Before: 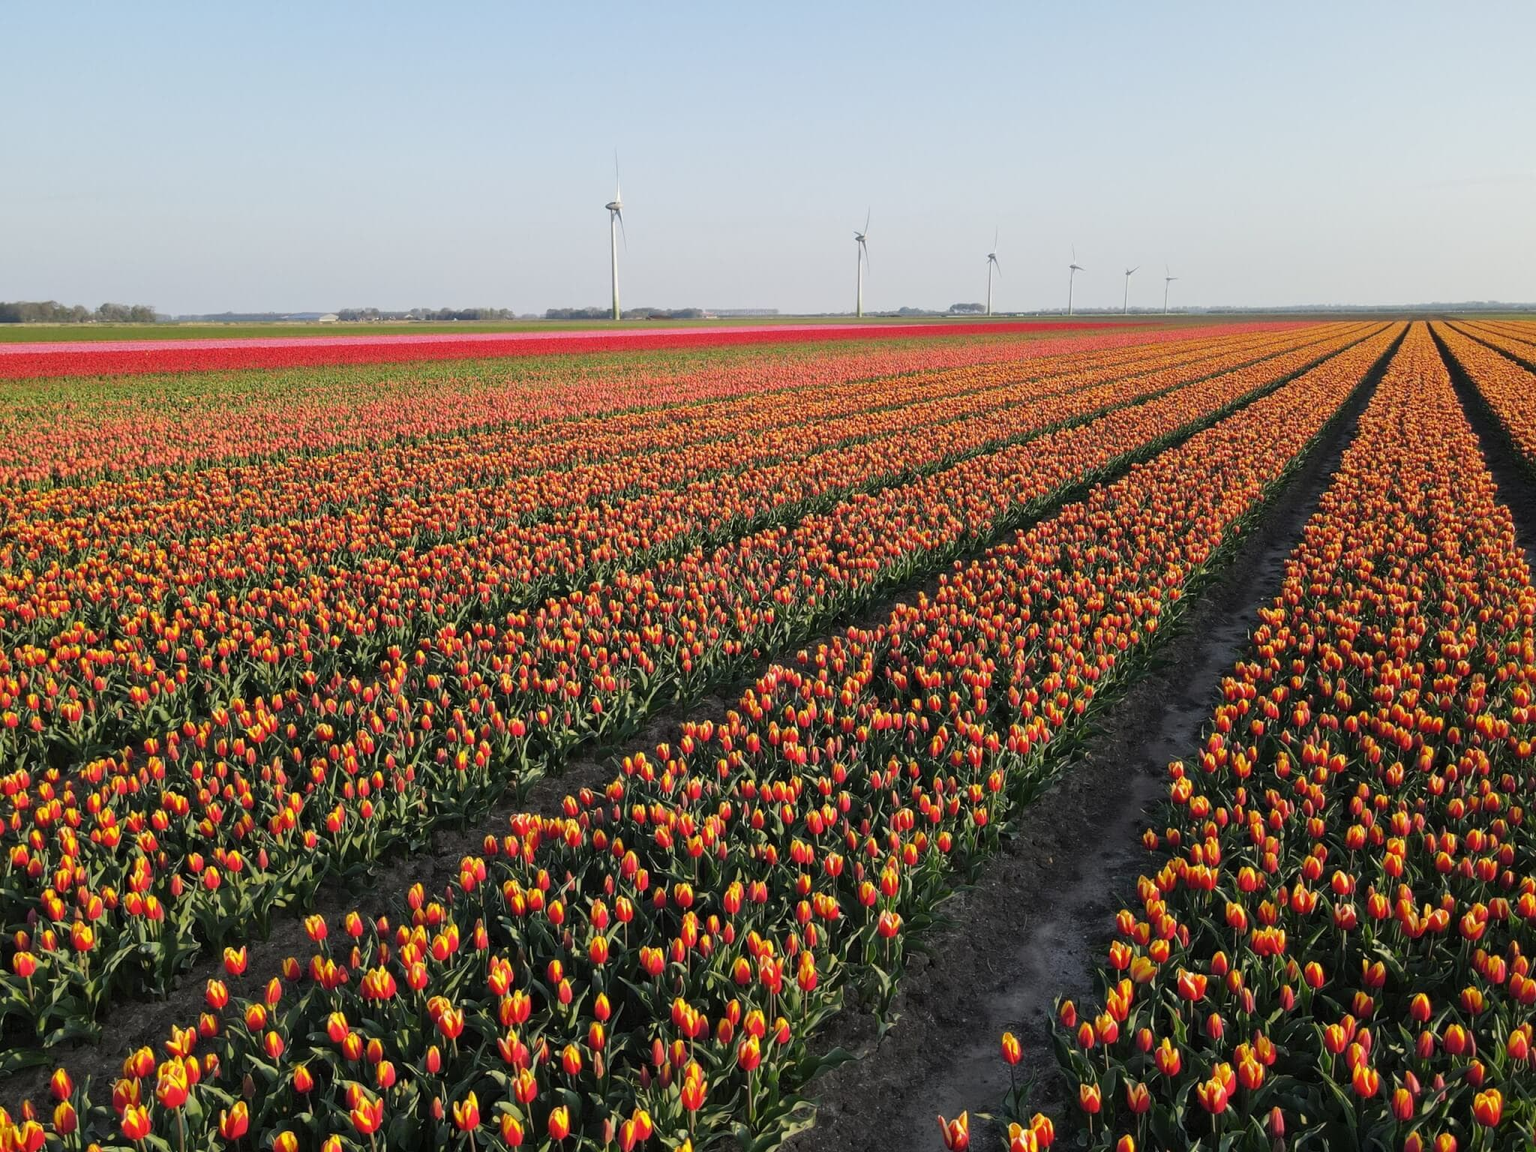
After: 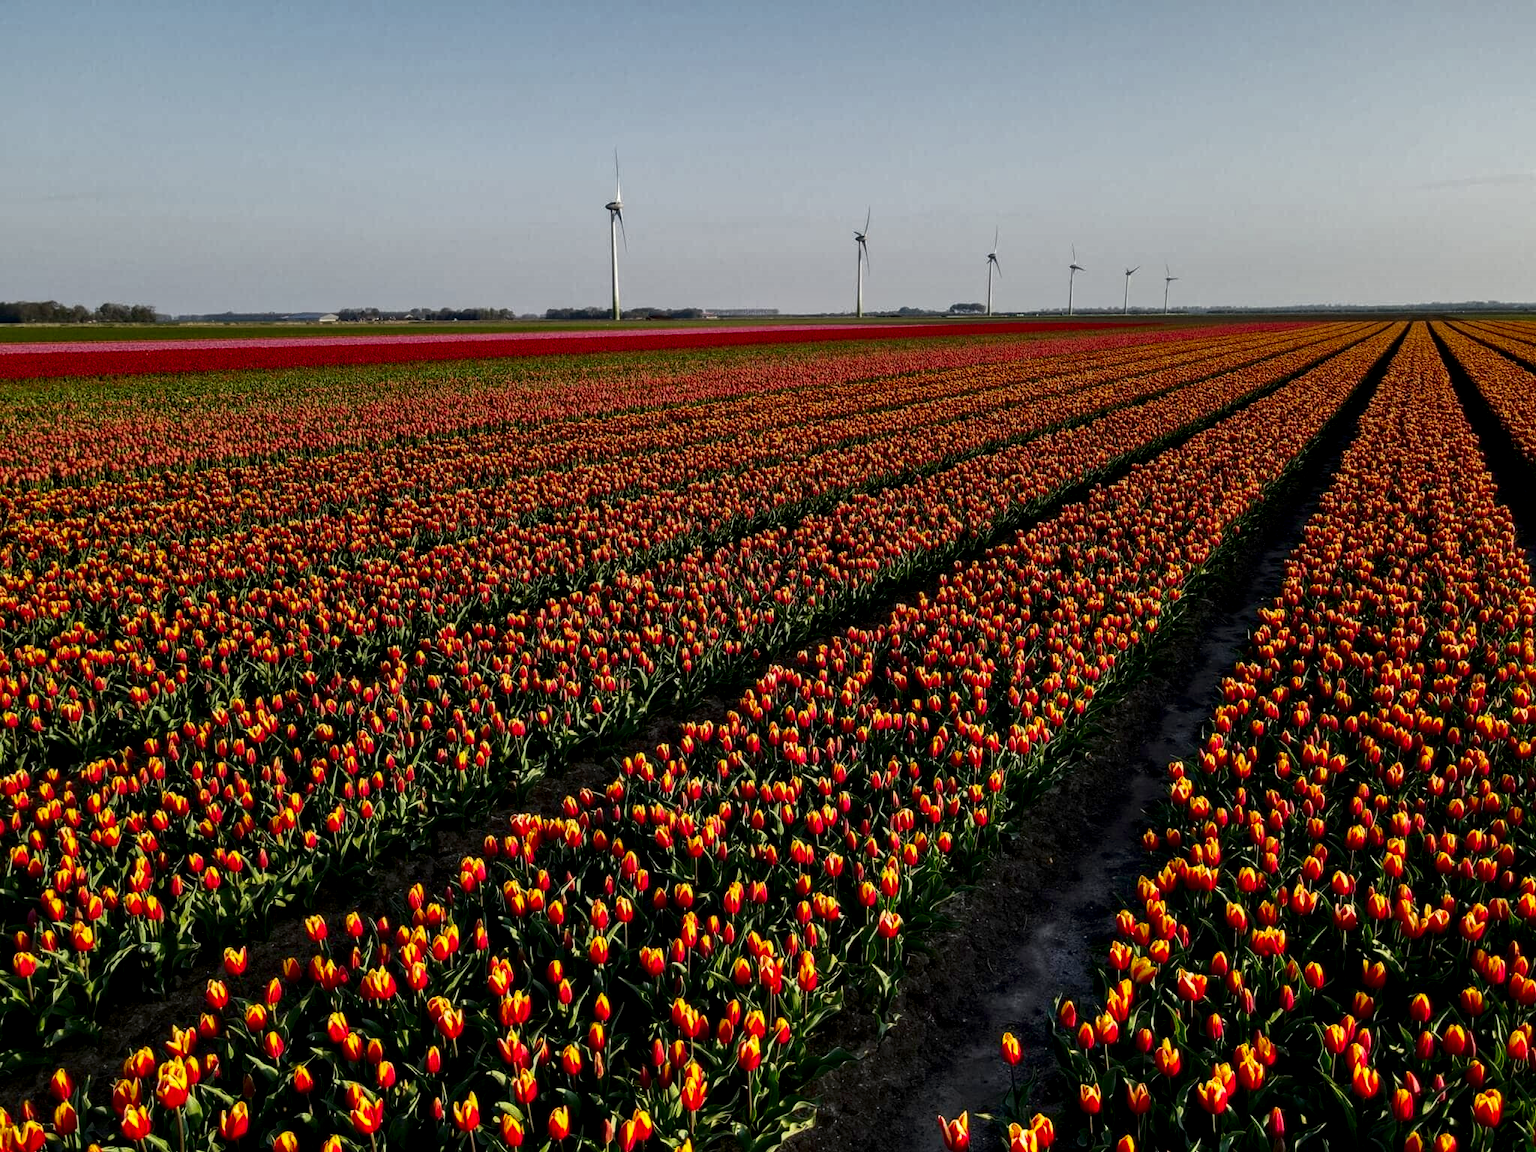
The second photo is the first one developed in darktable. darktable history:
tone equalizer: on, module defaults
shadows and highlights: radius 264.75, soften with gaussian
contrast brightness saturation: brightness -0.52
local contrast: detail 140%
